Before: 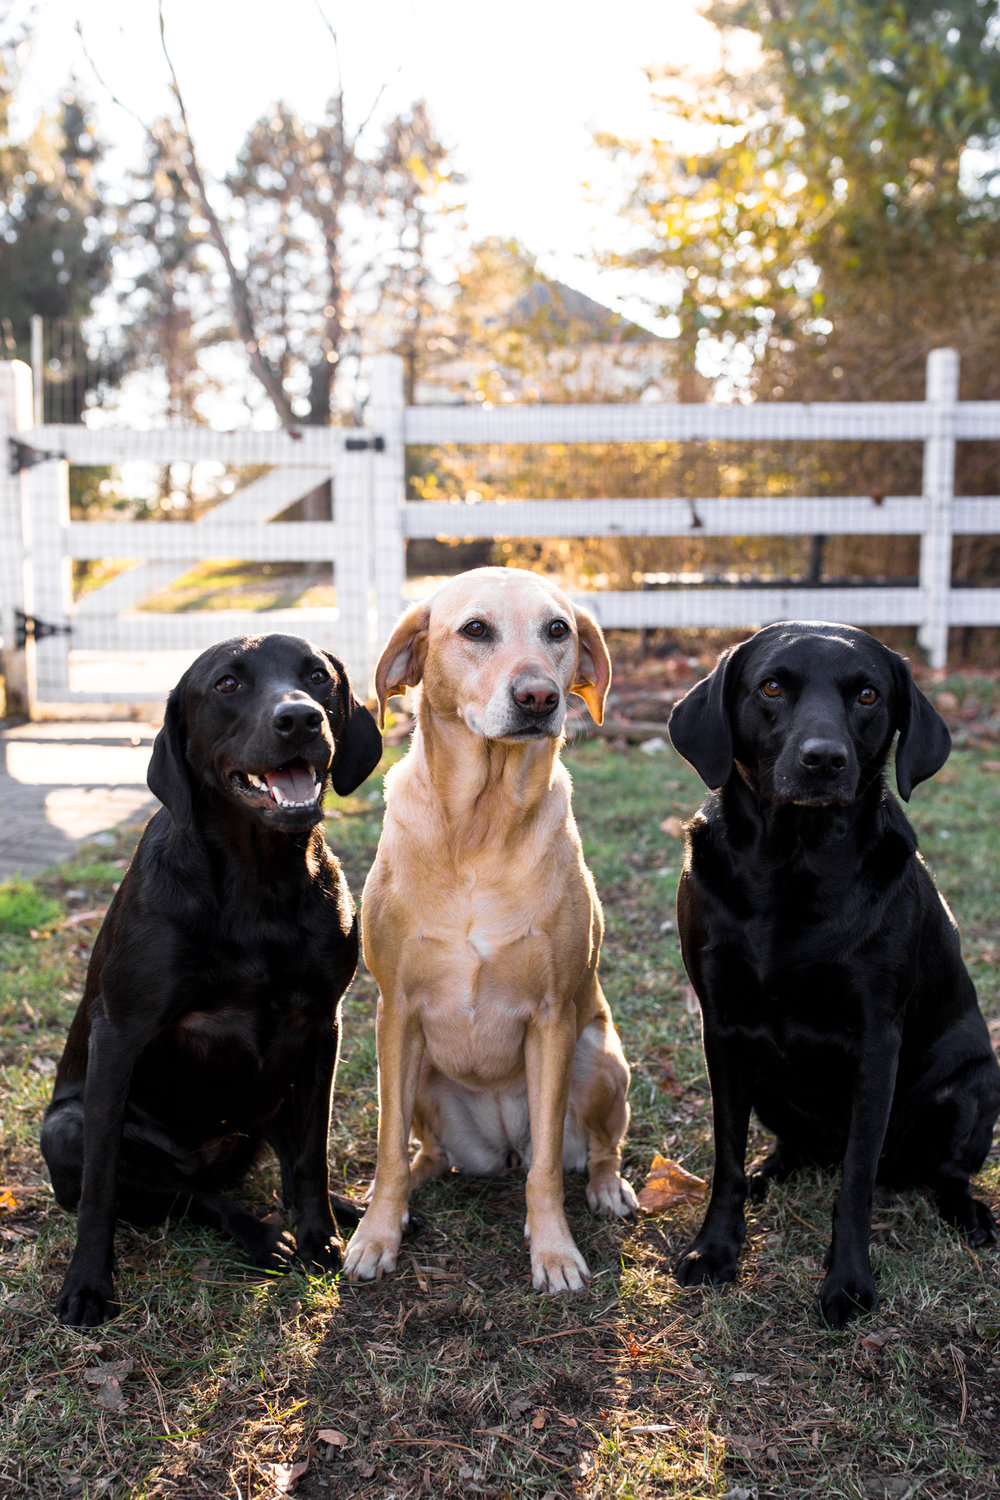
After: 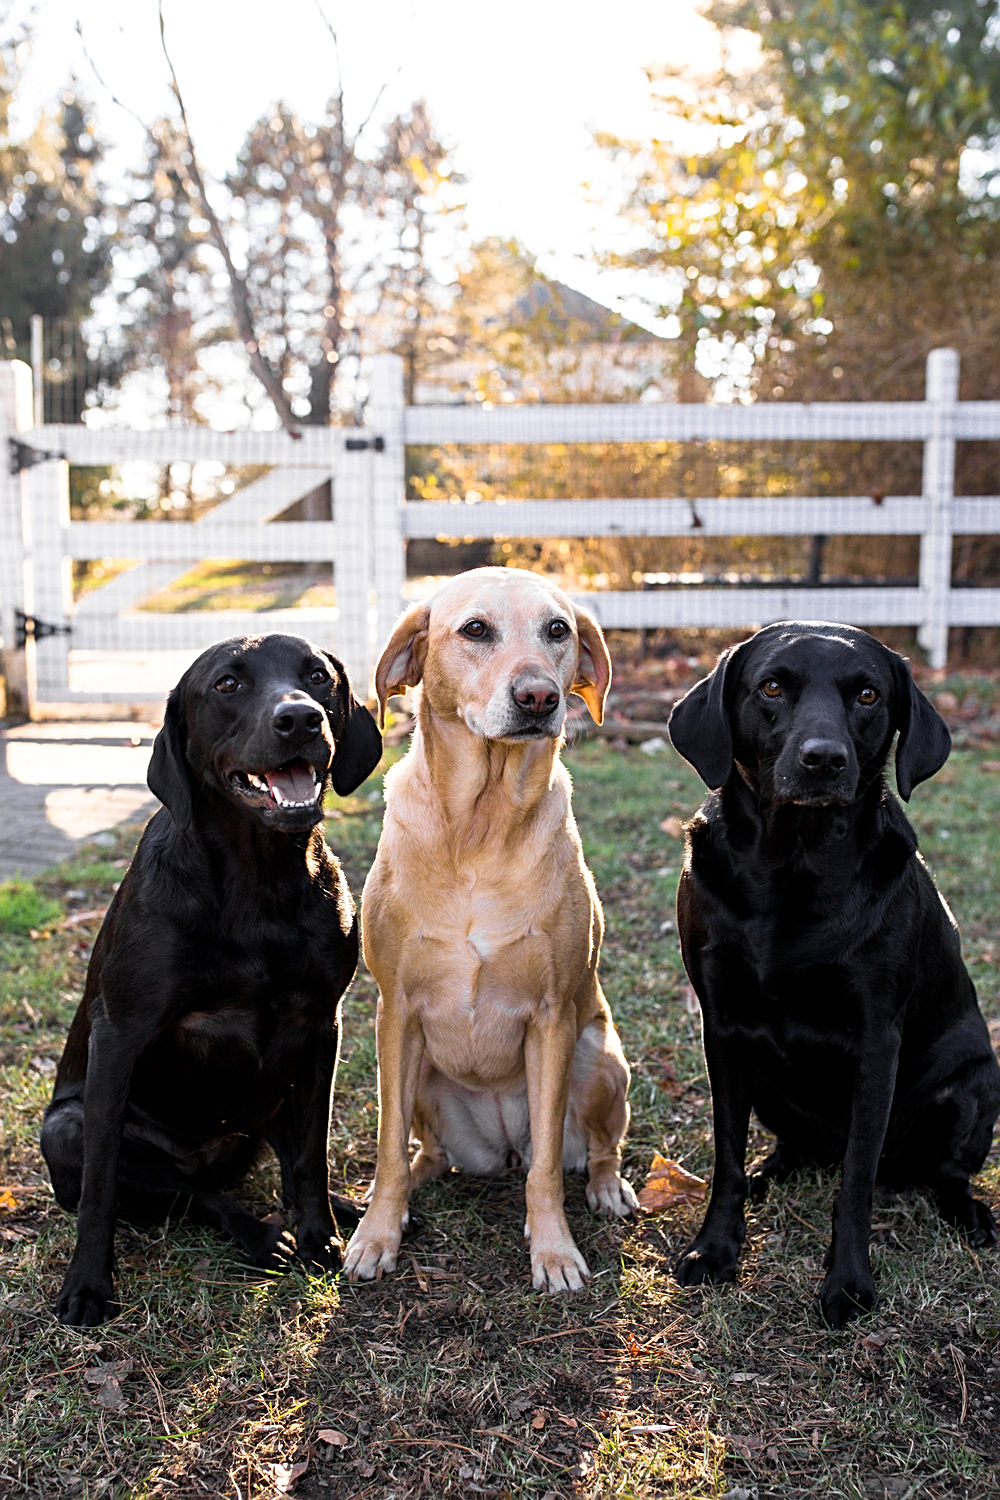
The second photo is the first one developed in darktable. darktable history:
sharpen: radius 2.754
